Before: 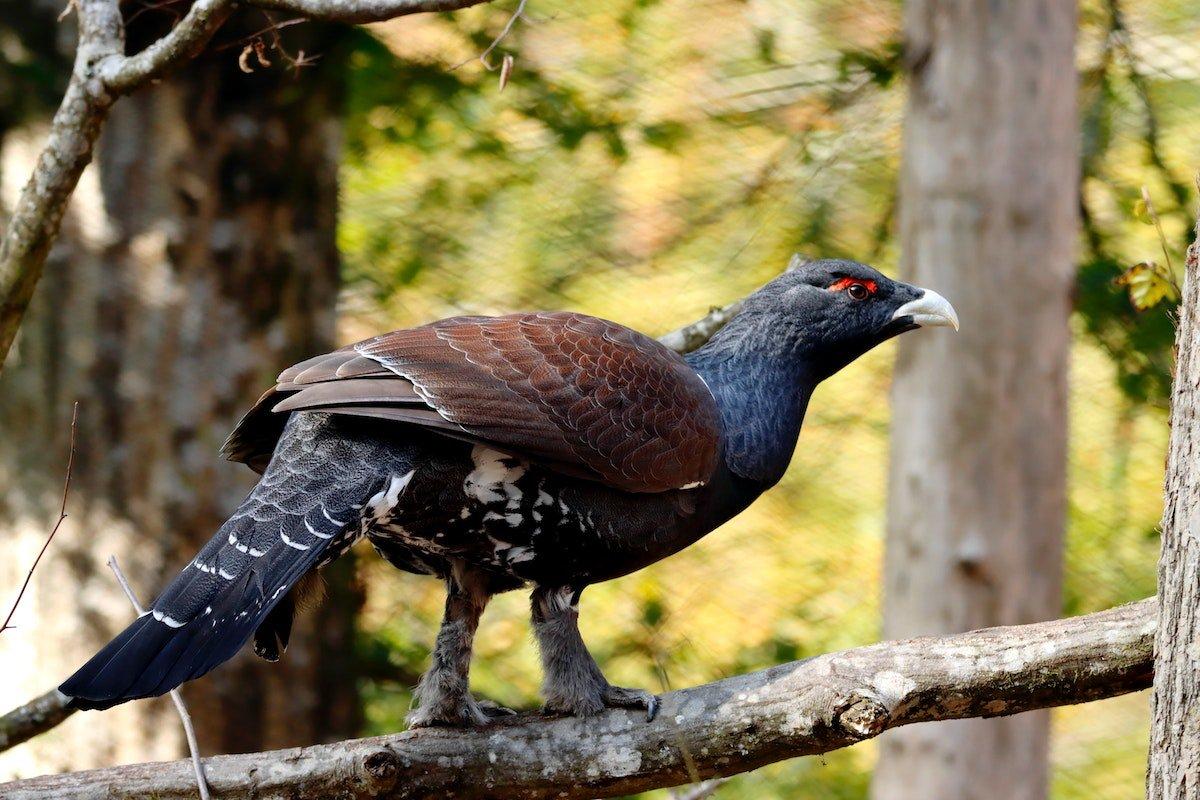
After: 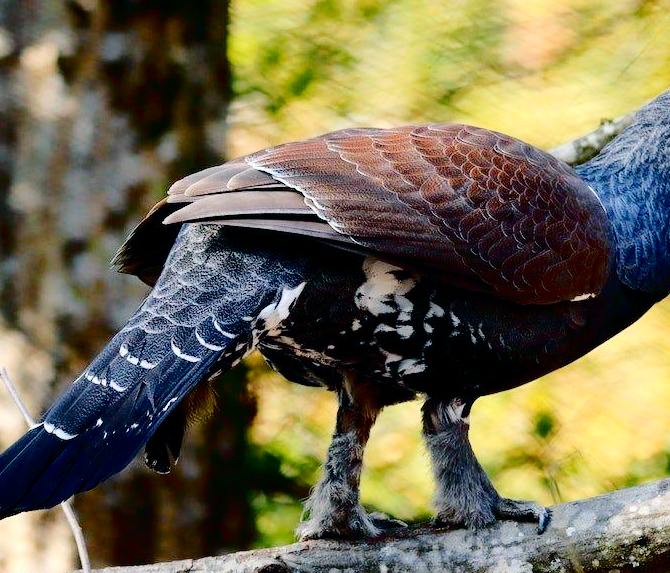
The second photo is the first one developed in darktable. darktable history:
color balance rgb: shadows lift › chroma 7.301%, shadows lift › hue 245.12°, perceptual saturation grading › global saturation 20%, perceptual saturation grading › highlights -25.179%, perceptual saturation grading › shadows 49.322%
crop: left 9.153%, top 23.588%, right 34.97%, bottom 4.783%
tone curve: curves: ch0 [(0, 0) (0.003, 0.001) (0.011, 0.006) (0.025, 0.012) (0.044, 0.018) (0.069, 0.025) (0.1, 0.045) (0.136, 0.074) (0.177, 0.124) (0.224, 0.196) (0.277, 0.289) (0.335, 0.396) (0.399, 0.495) (0.468, 0.585) (0.543, 0.663) (0.623, 0.728) (0.709, 0.808) (0.801, 0.87) (0.898, 0.932) (1, 1)], color space Lab, independent channels, preserve colors none
